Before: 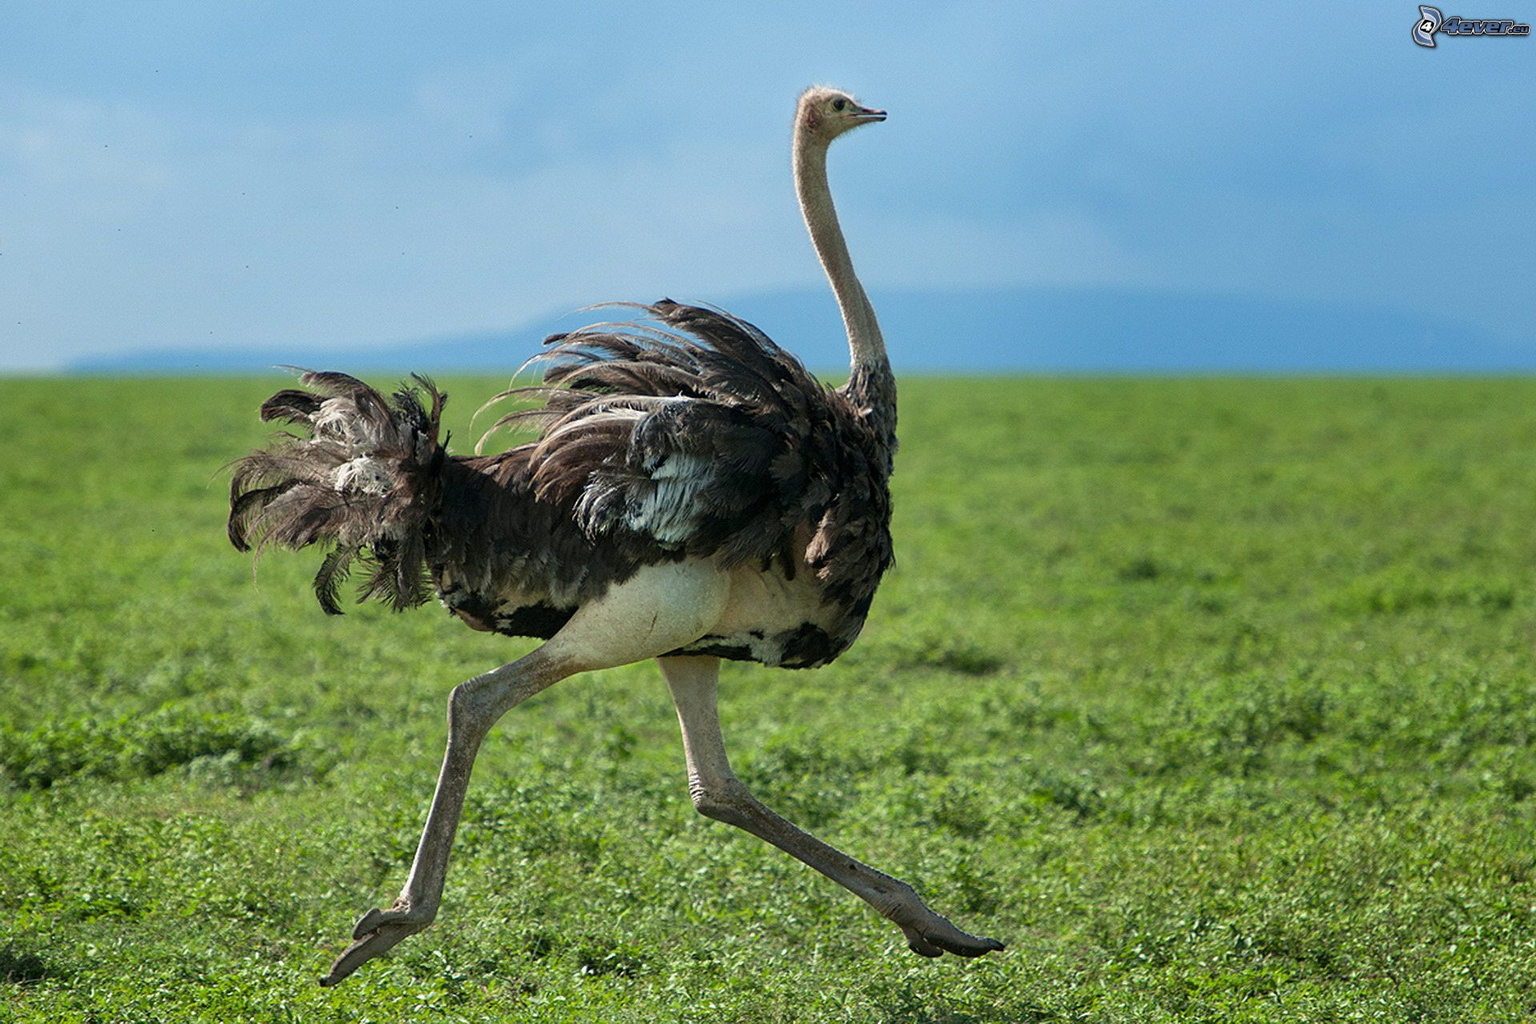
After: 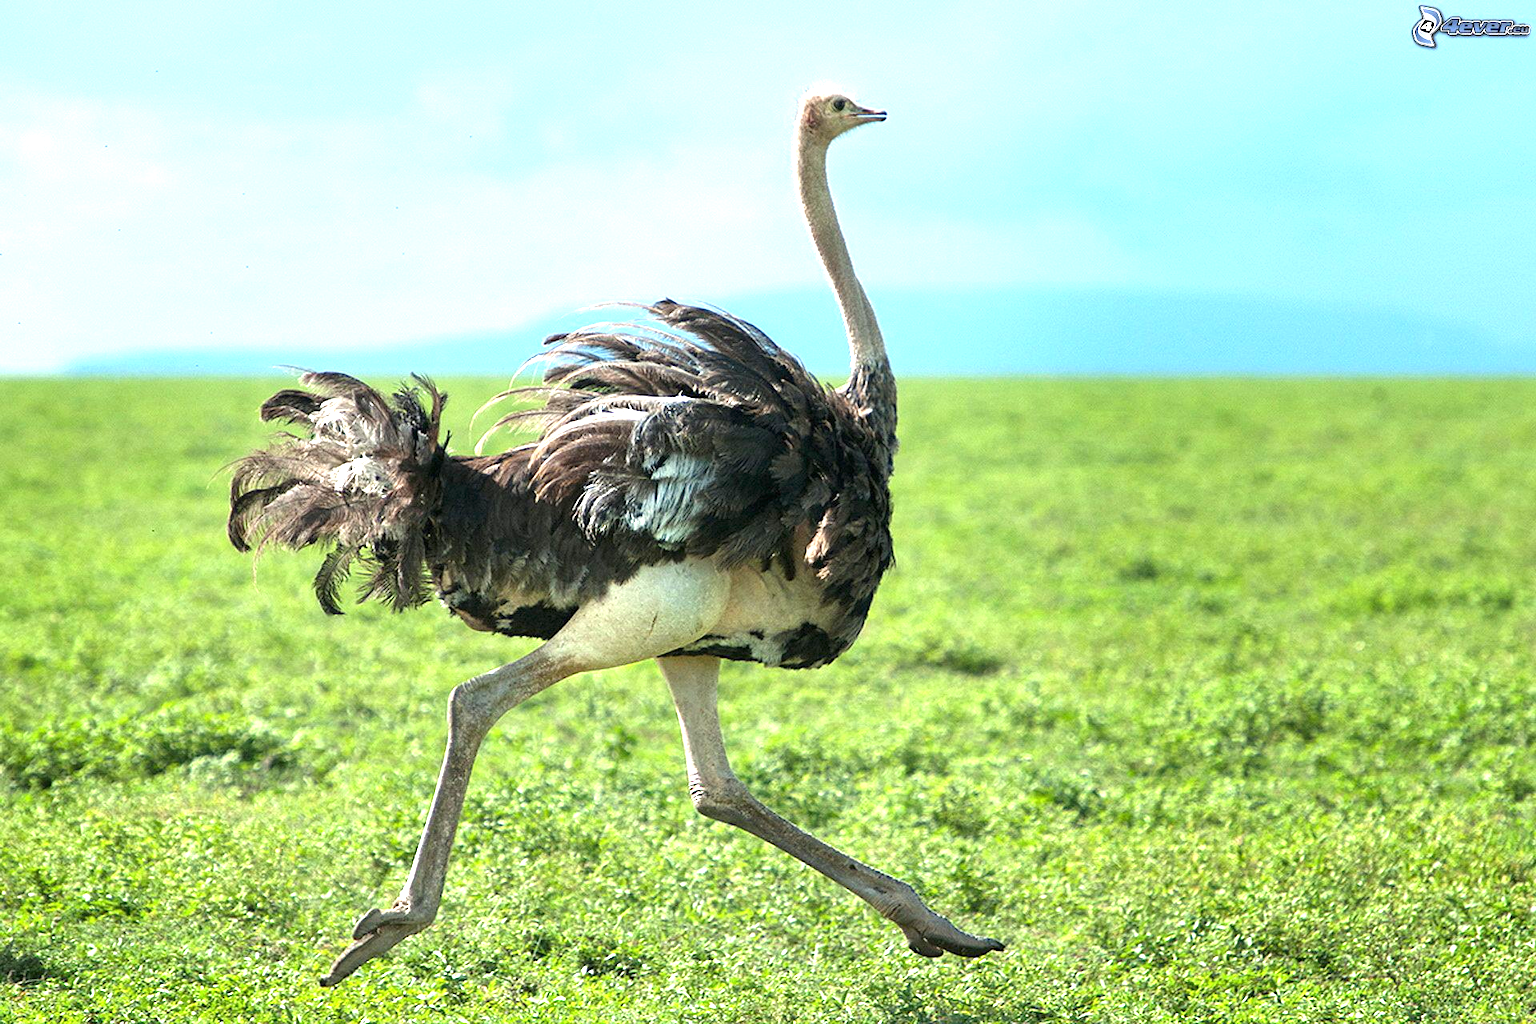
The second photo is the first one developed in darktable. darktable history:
exposure: black level correction 0, exposure 1.389 EV, compensate highlight preservation false
